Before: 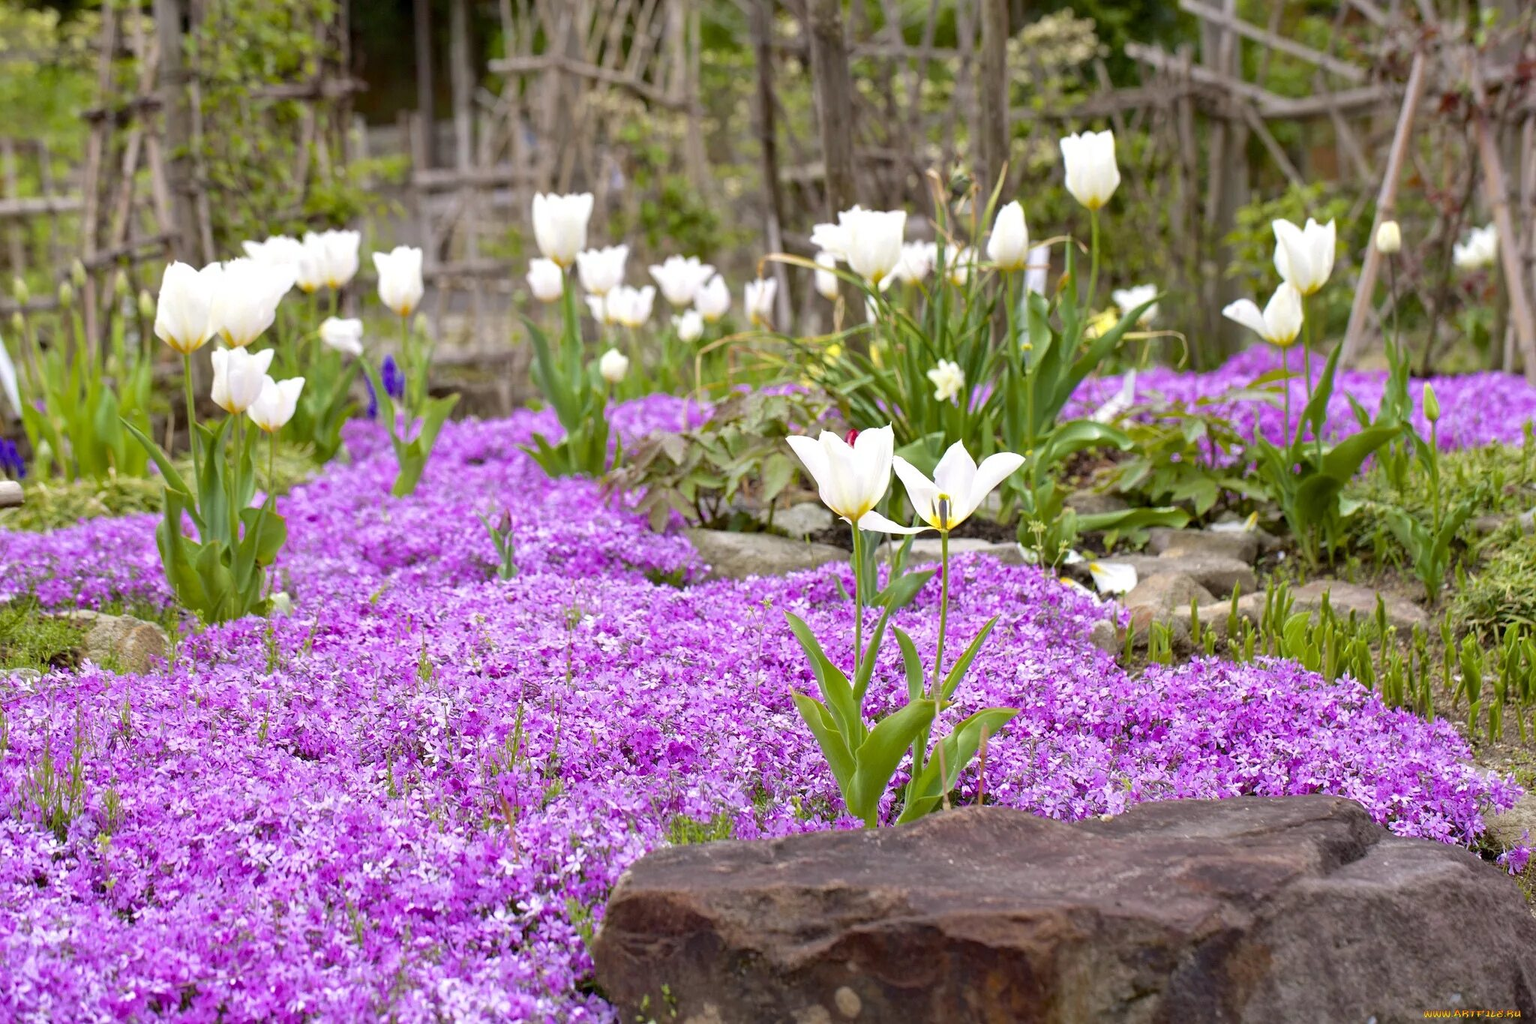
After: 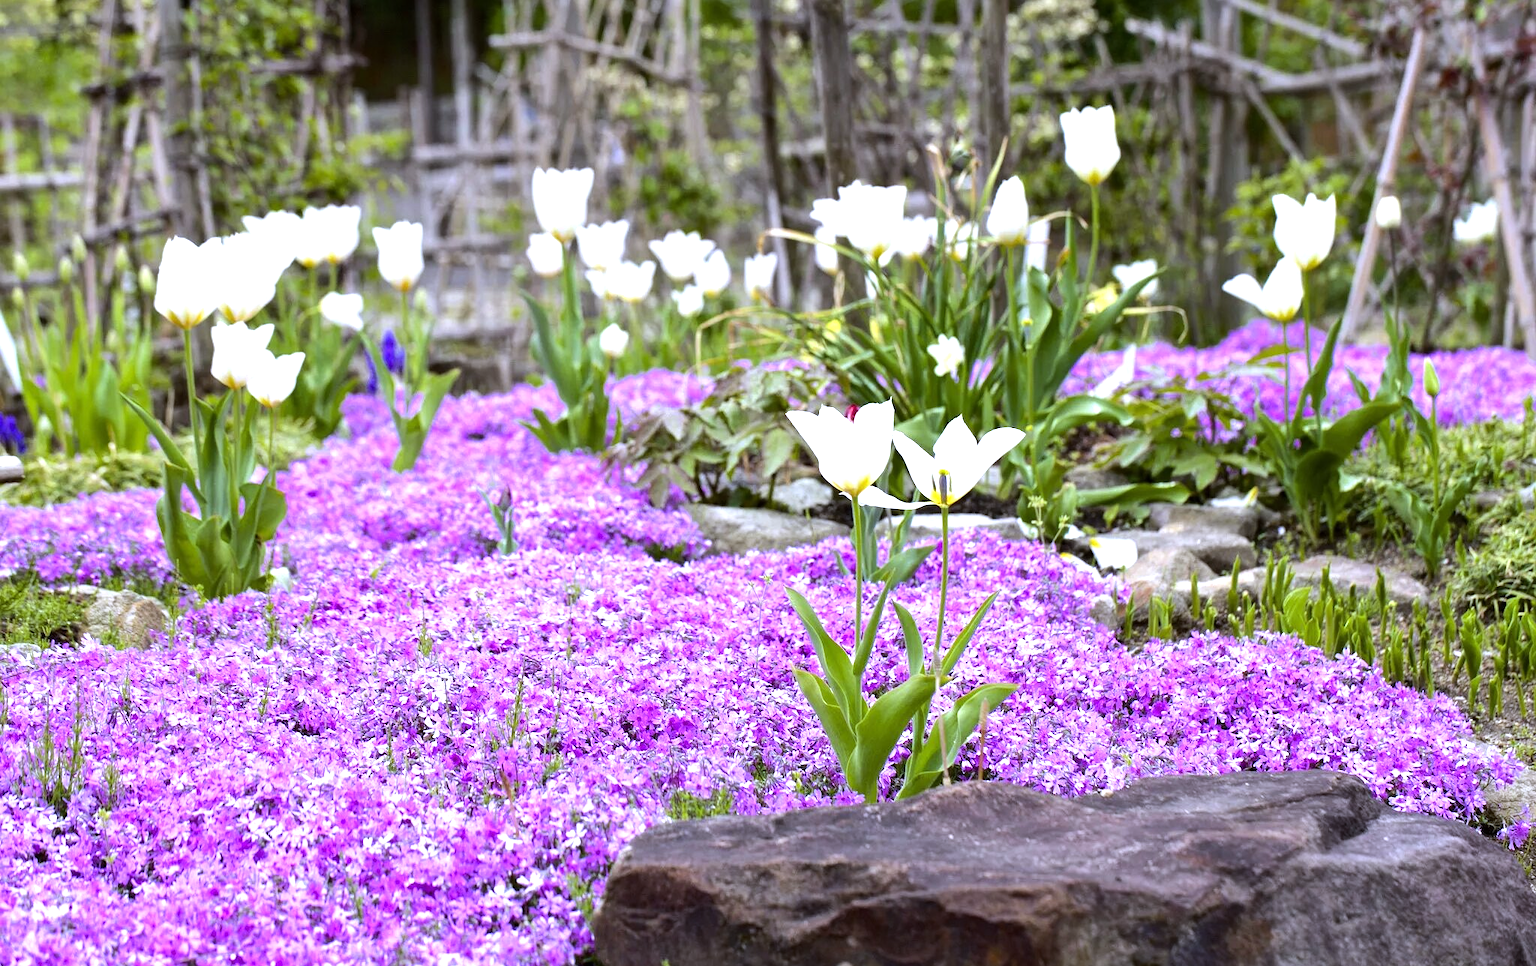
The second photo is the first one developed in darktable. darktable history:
tone equalizer: -8 EV -0.75 EV, -7 EV -0.7 EV, -6 EV -0.6 EV, -5 EV -0.4 EV, -3 EV 0.4 EV, -2 EV 0.6 EV, -1 EV 0.7 EV, +0 EV 0.75 EV, edges refinement/feathering 500, mask exposure compensation -1.57 EV, preserve details no
white balance: red 0.948, green 1.02, blue 1.176
crop and rotate: top 2.479%, bottom 3.018%
